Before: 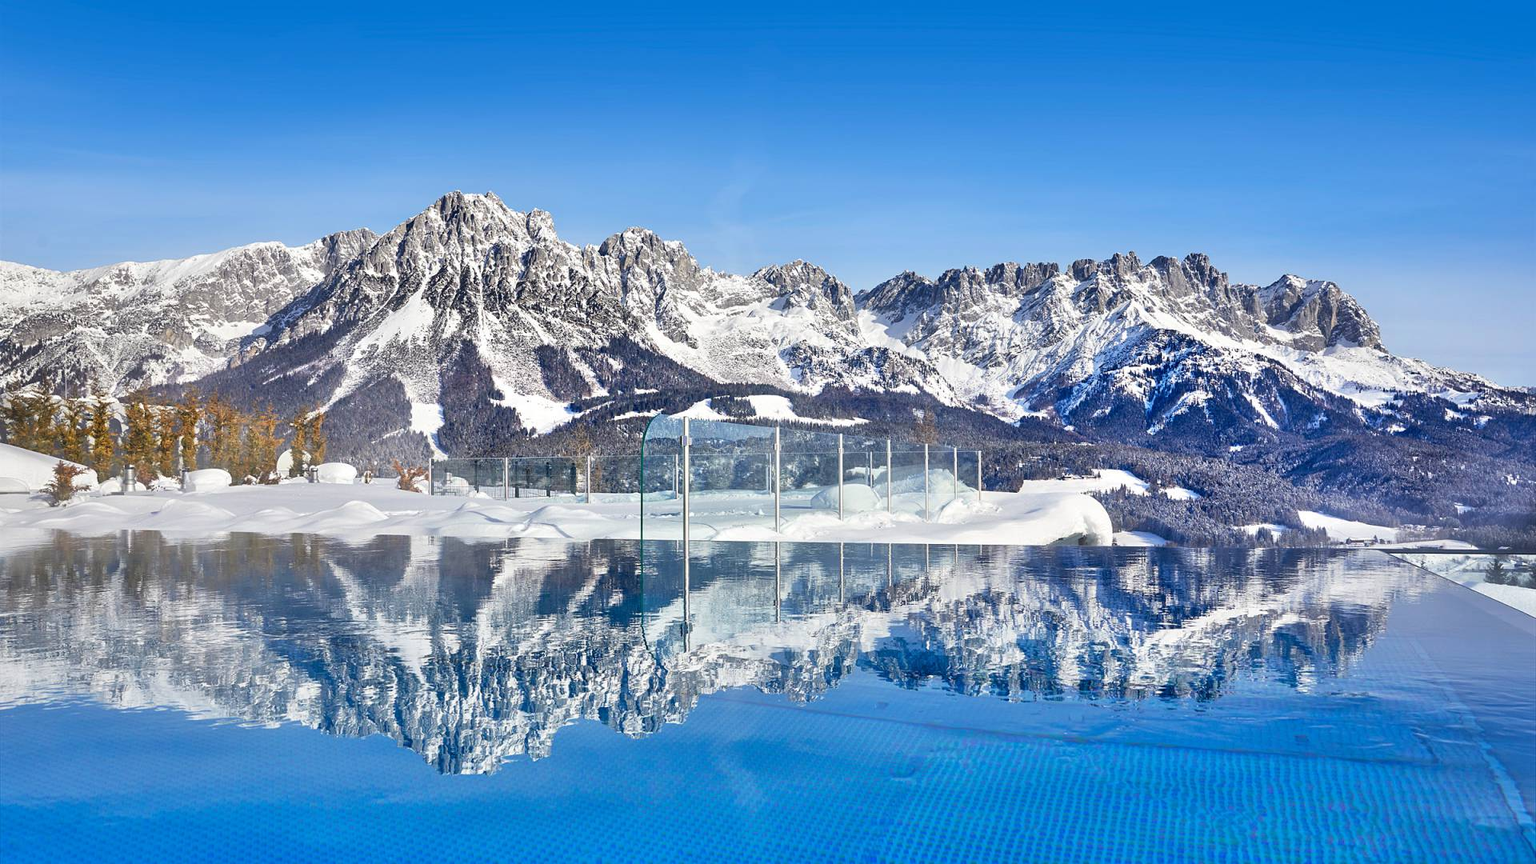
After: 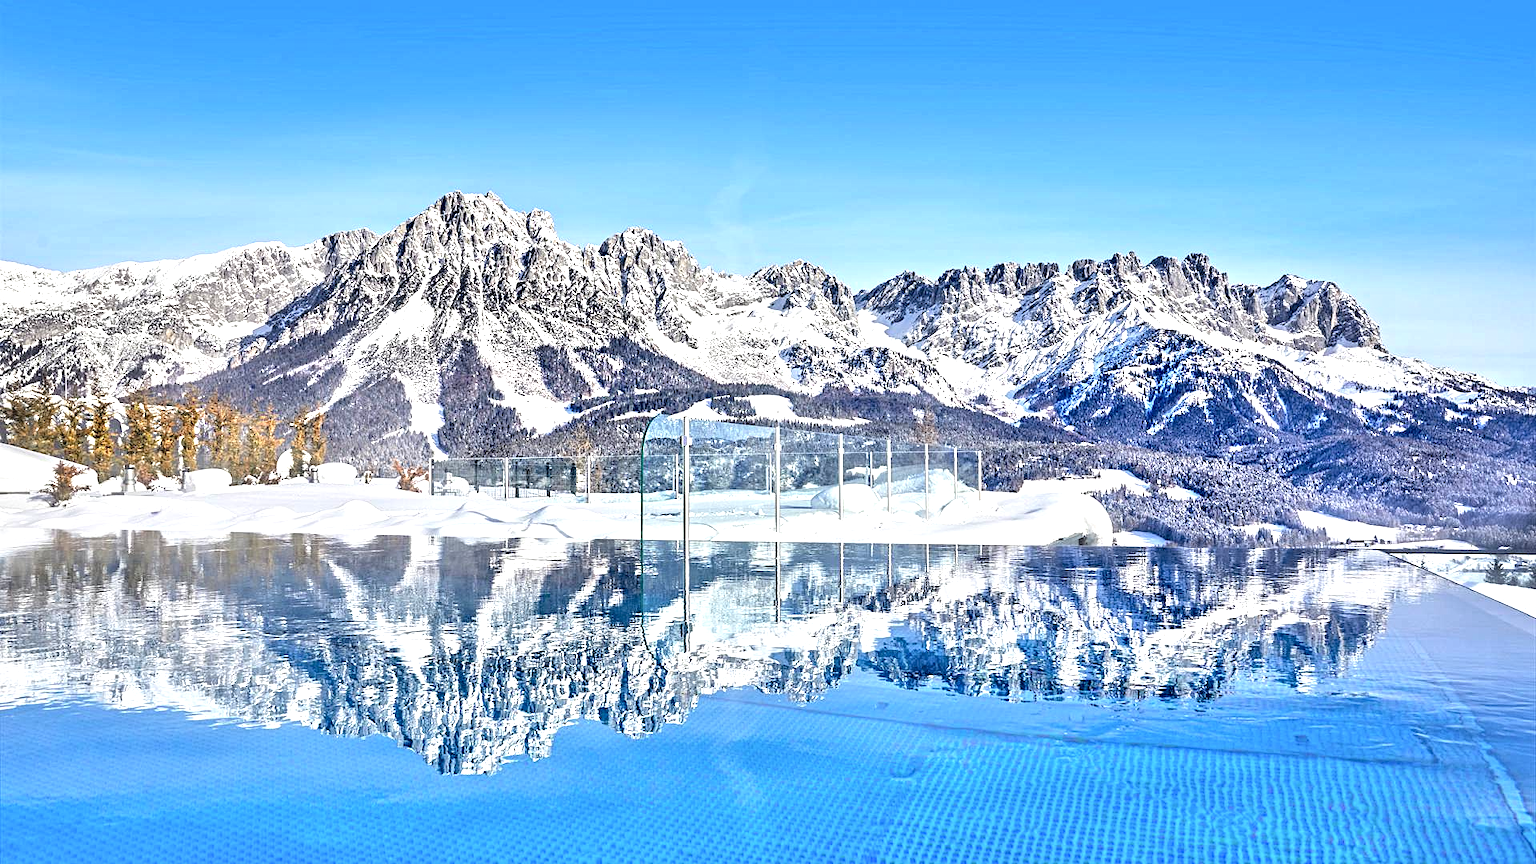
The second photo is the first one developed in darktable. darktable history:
exposure: black level correction 0, exposure 0.591 EV, compensate exposure bias true, compensate highlight preservation false
contrast brightness saturation: brightness 0.148
contrast equalizer: y [[0.5, 0.542, 0.583, 0.625, 0.667, 0.708], [0.5 ×6], [0.5 ×6], [0 ×6], [0 ×6]]
color correction: highlights a* -0.237, highlights b* -0.107
